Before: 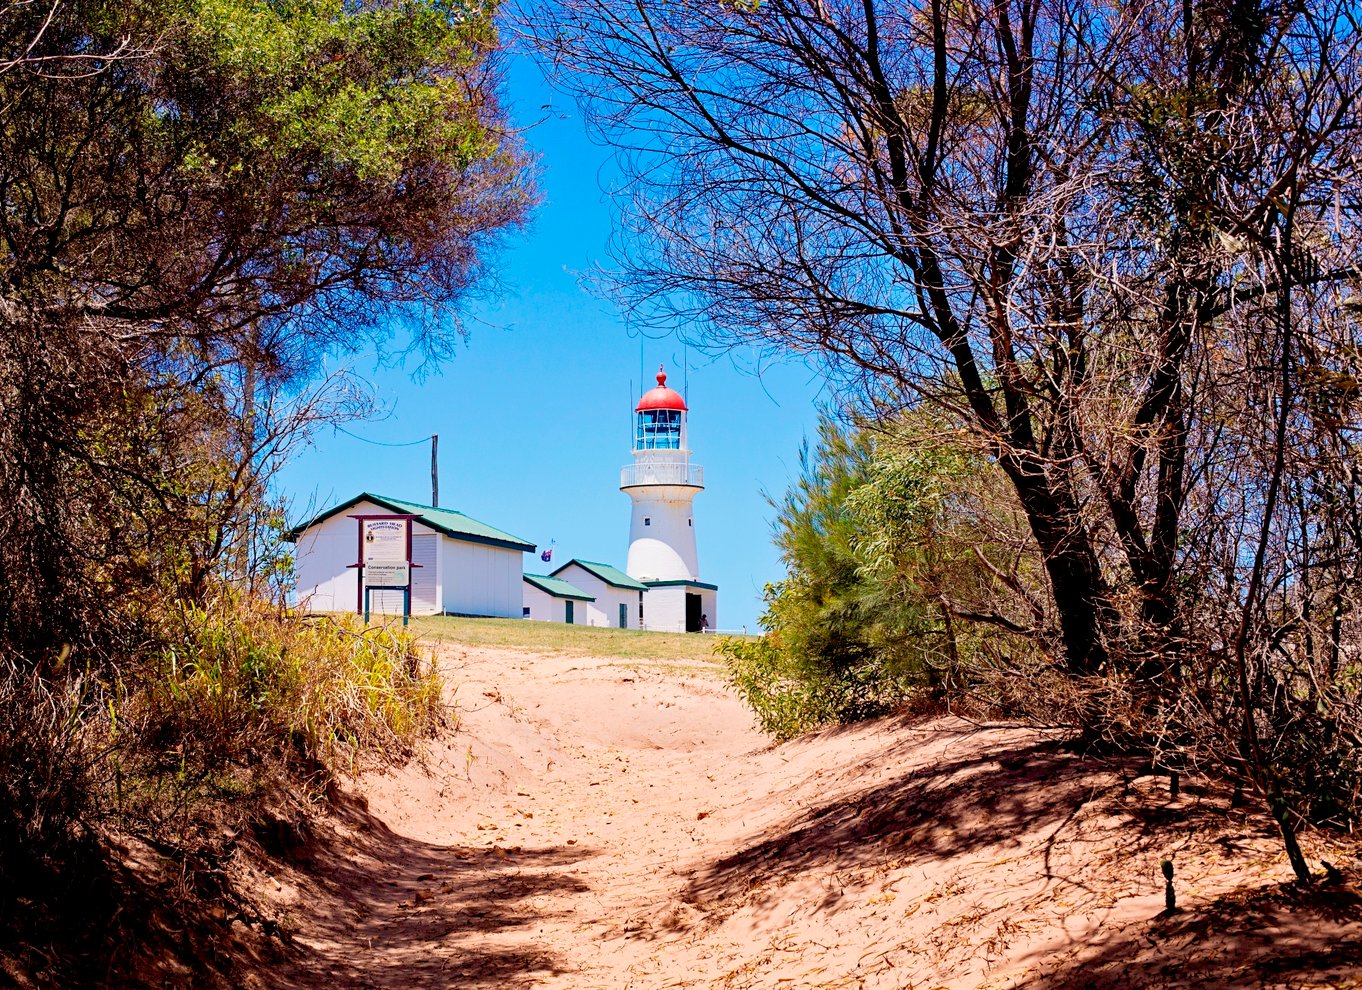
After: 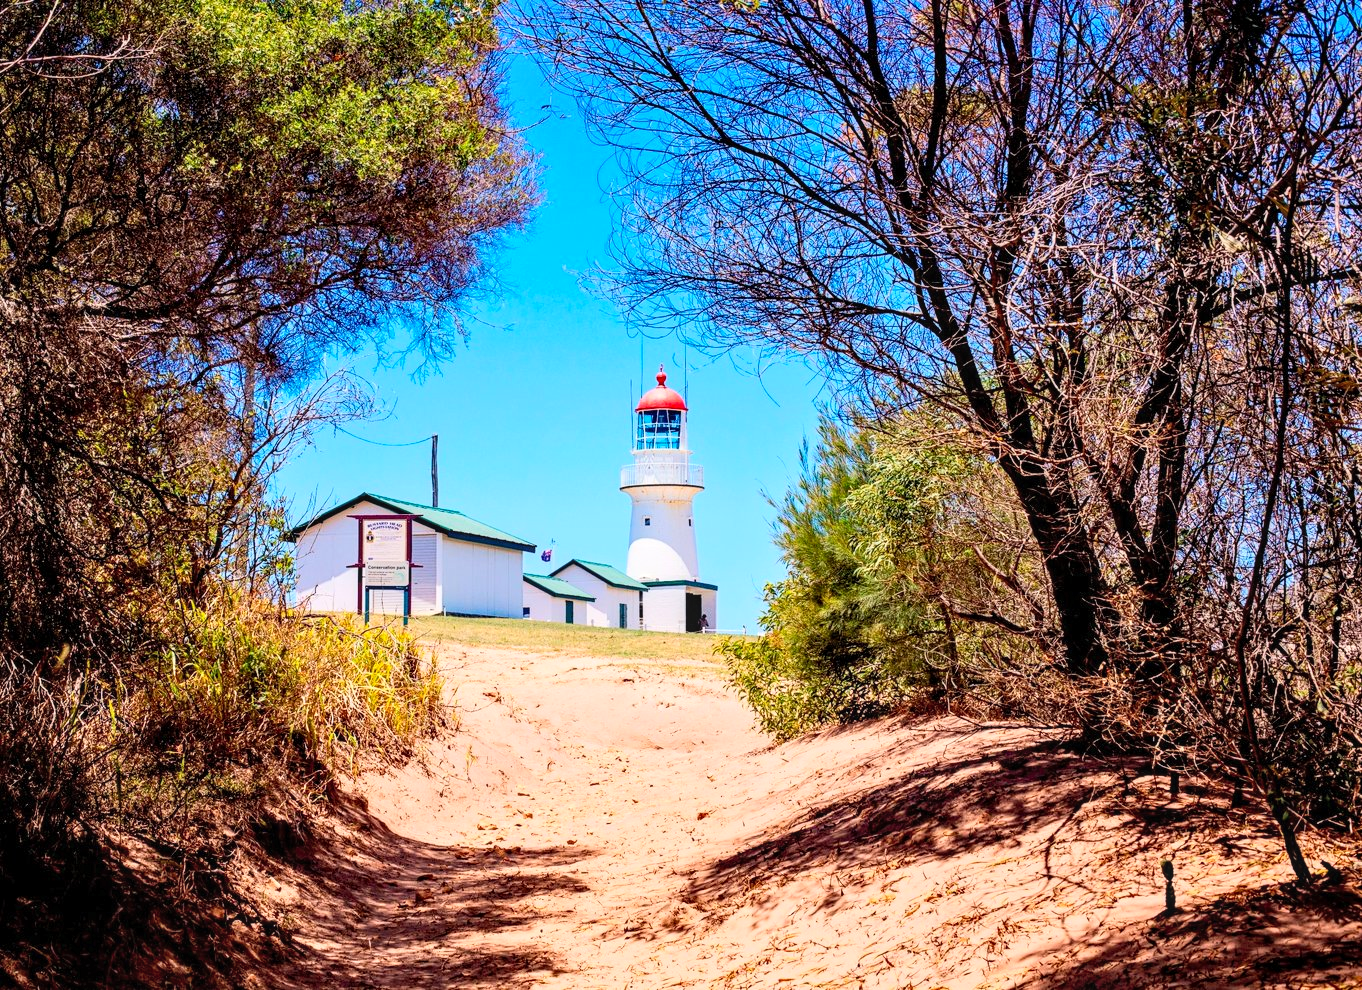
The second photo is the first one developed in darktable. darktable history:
local contrast: on, module defaults
contrast brightness saturation: contrast 0.205, brightness 0.154, saturation 0.142
